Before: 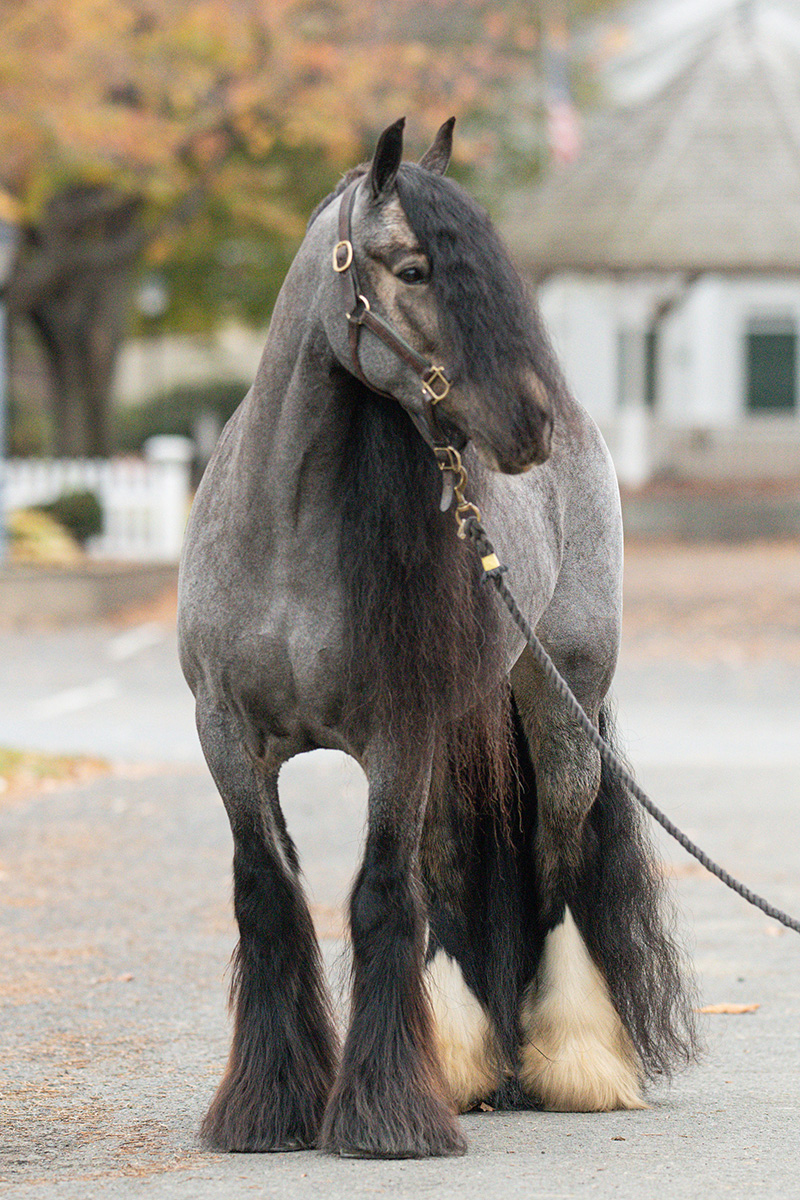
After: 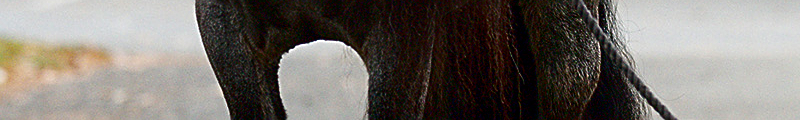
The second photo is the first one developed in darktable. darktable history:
crop and rotate: top 59.084%, bottom 30.916%
sharpen: on, module defaults
contrast brightness saturation: contrast 0.09, brightness -0.59, saturation 0.17
